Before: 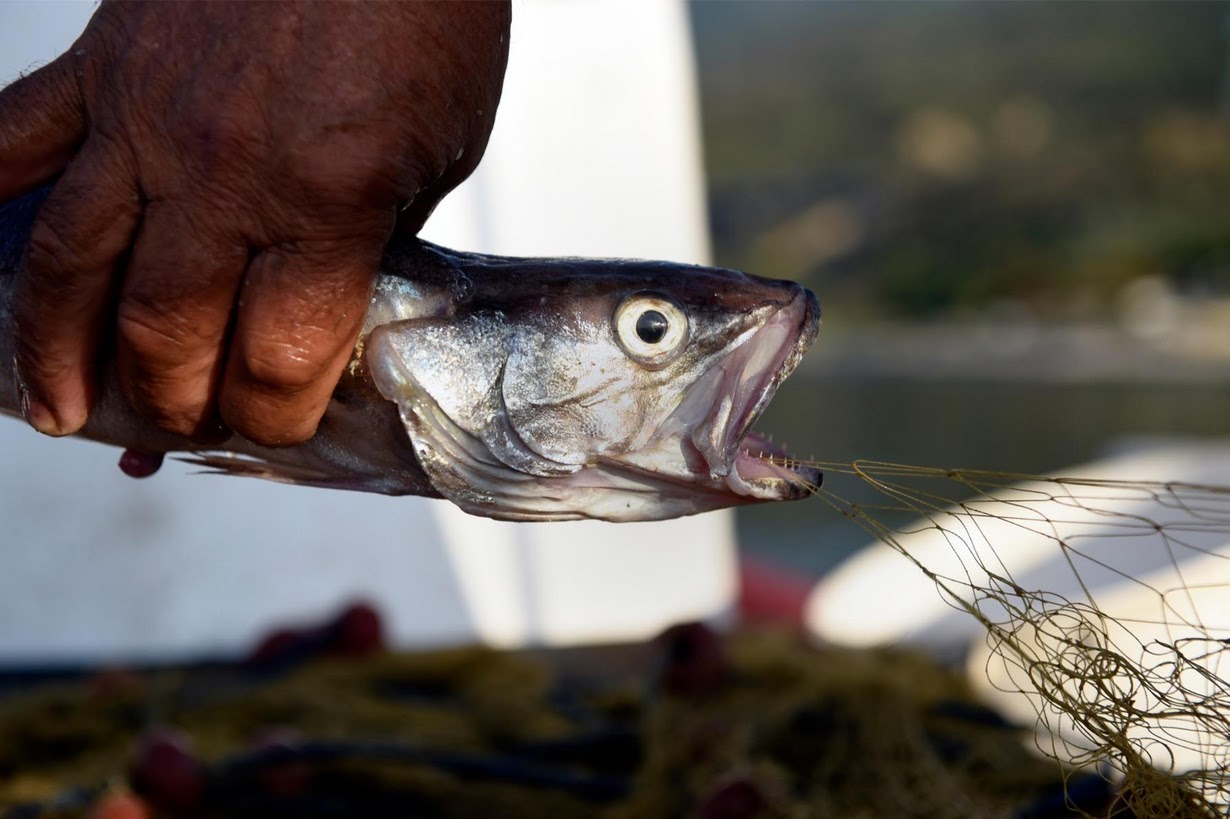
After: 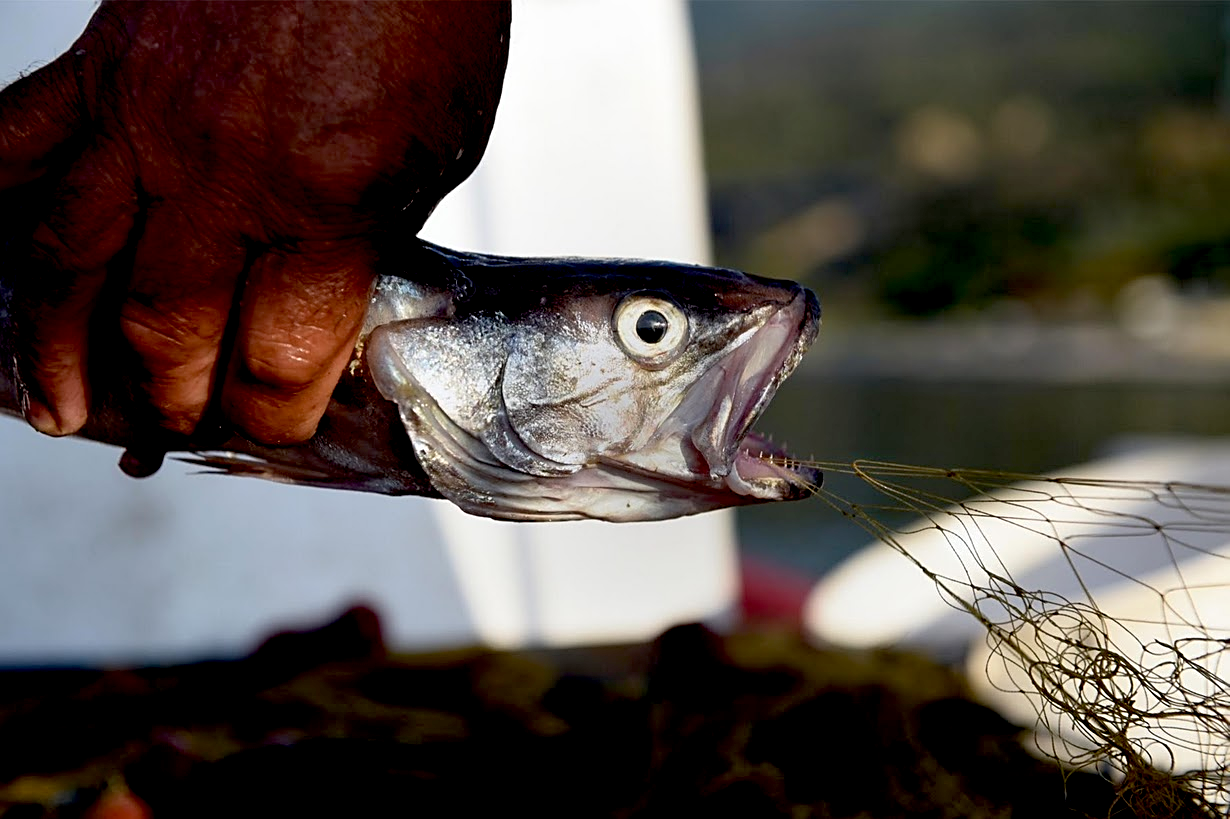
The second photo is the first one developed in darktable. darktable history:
exposure: black level correction 0.017, exposure -0.007 EV, compensate highlight preservation false
sharpen: on, module defaults
